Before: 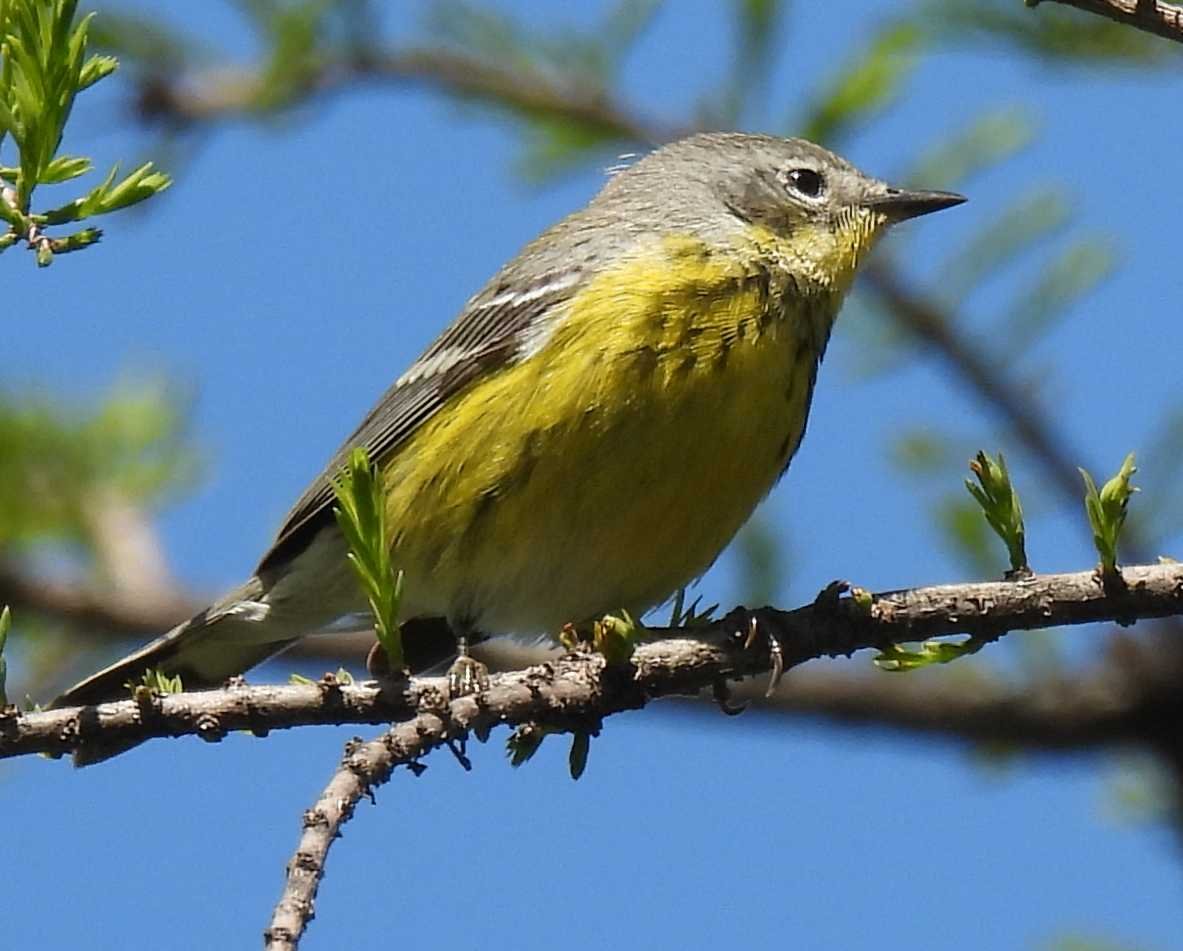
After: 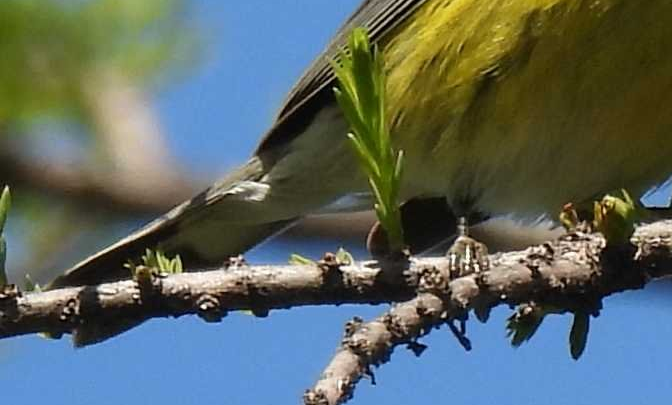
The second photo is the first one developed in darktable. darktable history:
crop: top 44.171%, right 43.14%, bottom 13.156%
